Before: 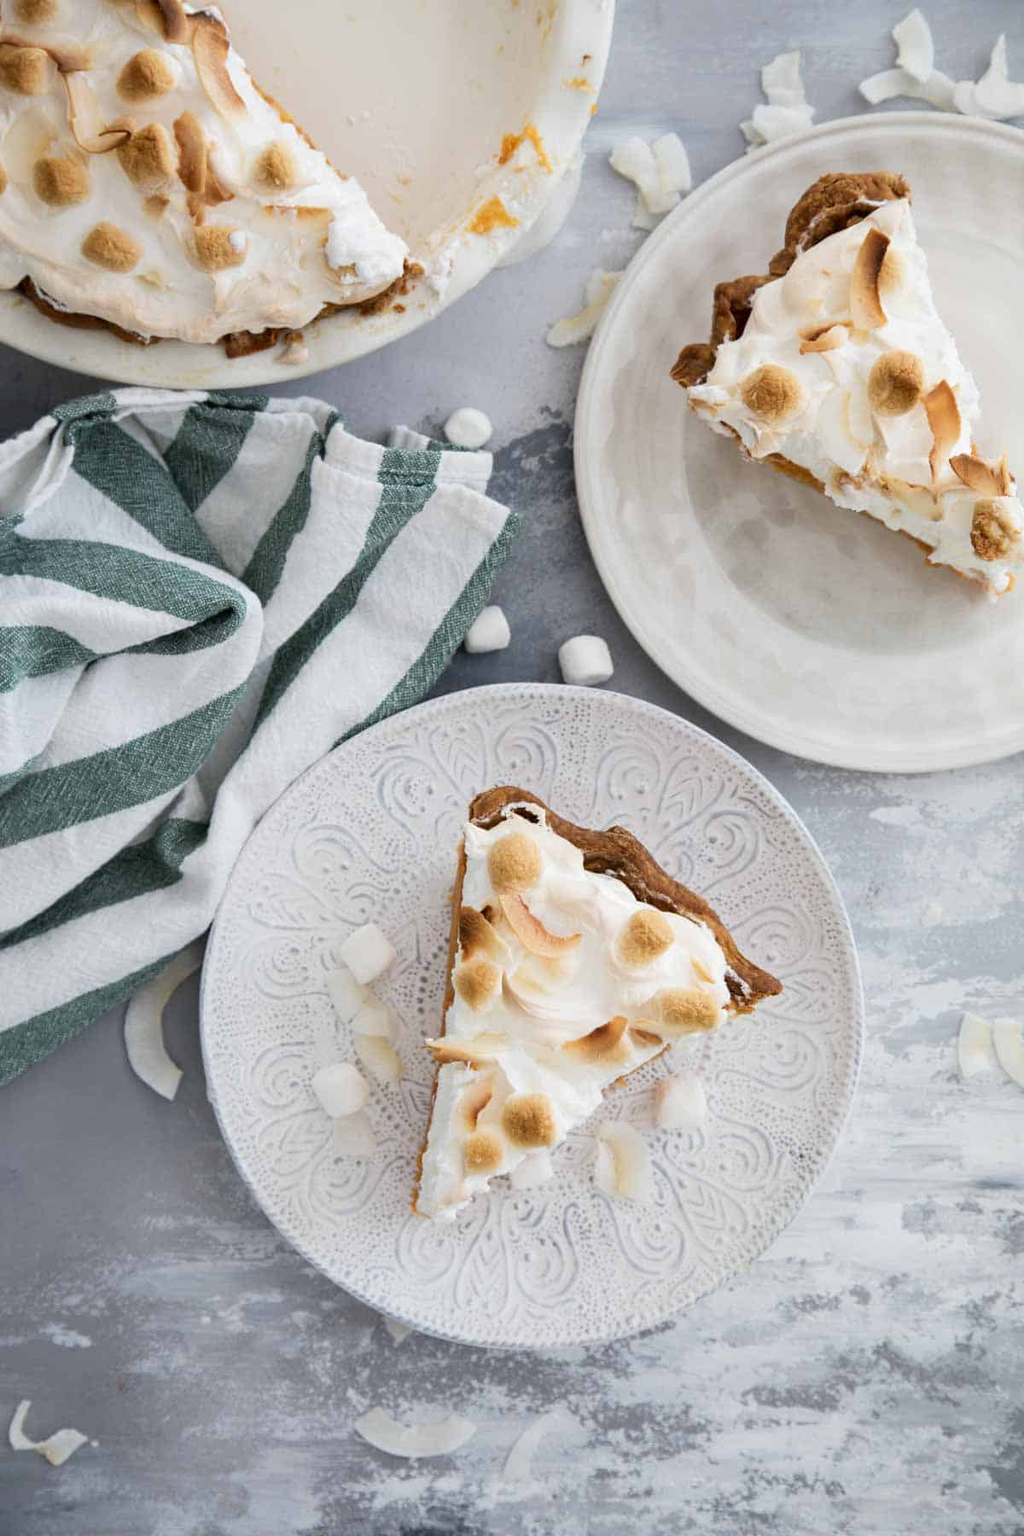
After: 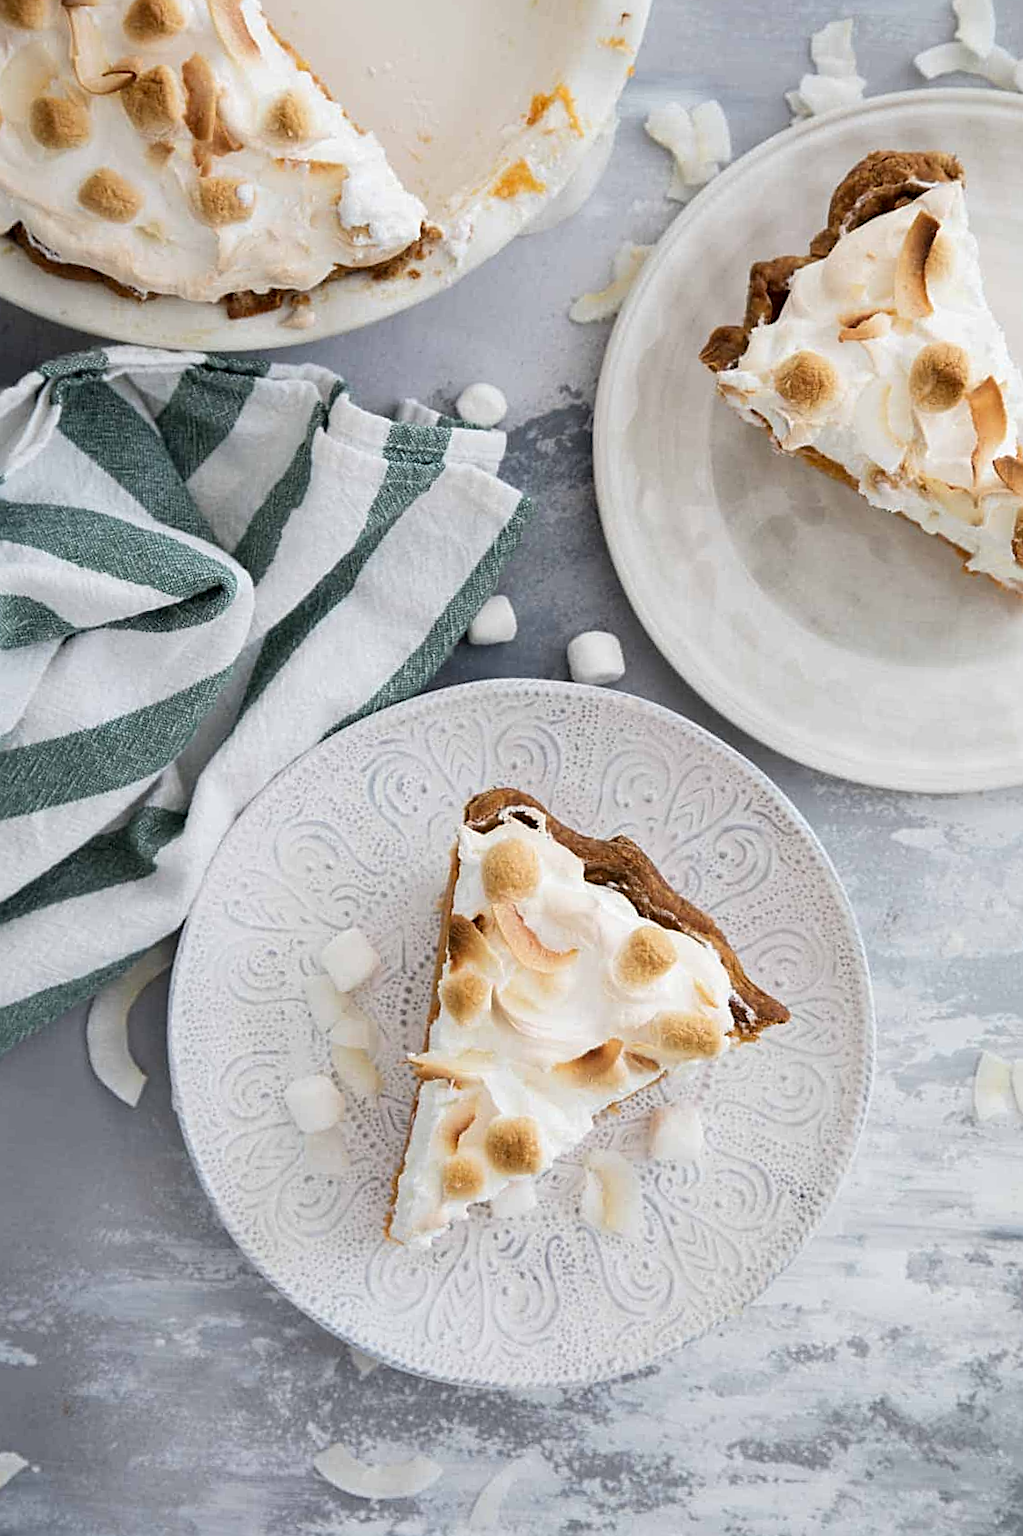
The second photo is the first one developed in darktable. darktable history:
sharpen: on, module defaults
crop and rotate: angle -2.55°
exposure: black level correction 0.001, compensate highlight preservation false
